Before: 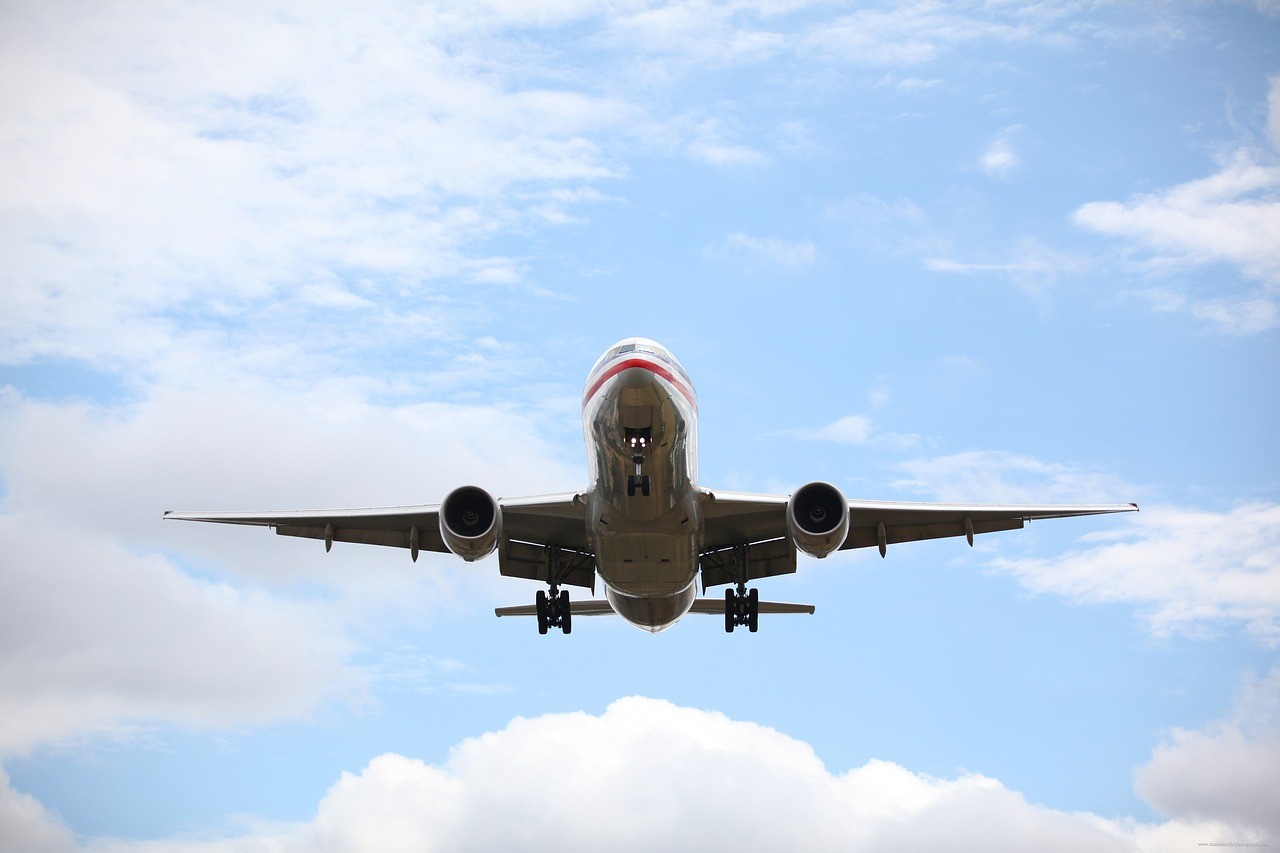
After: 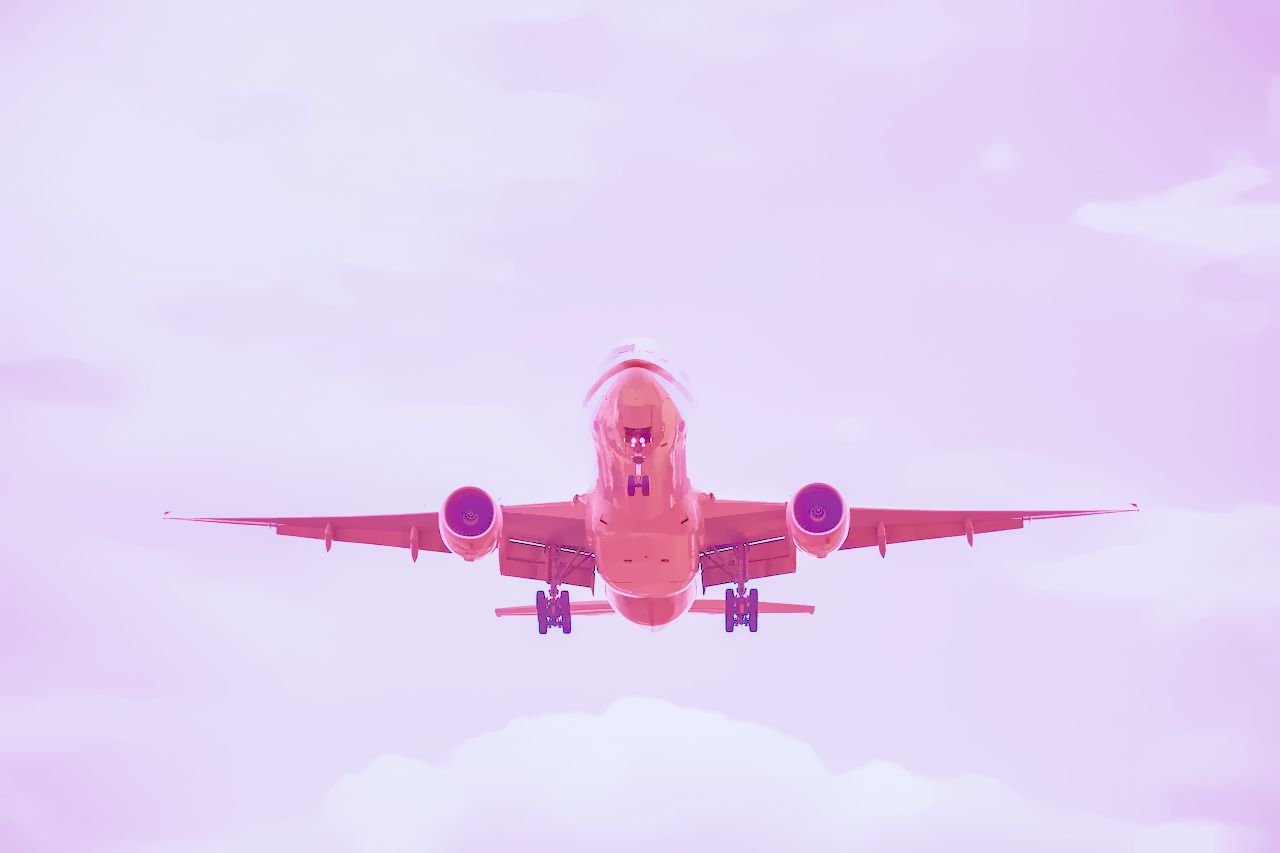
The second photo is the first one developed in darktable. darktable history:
local contrast: on, module defaults
color calibration: illuminant as shot in camera, x 0.358, y 0.373, temperature 4628.91 K
denoise (profiled): preserve shadows 1.52, scattering 0.002, a [-1, 0, 0], compensate highlight preservation false
haze removal: compatibility mode true, adaptive false
highlight reconstruction: on, module defaults
hot pixels: on, module defaults
lens correction: scale 1, crop 1, focal 16, aperture 5.6, distance 1000, camera "Canon EOS RP", lens "Canon RF 16mm F2.8 STM"
shadows and highlights: on, module defaults
white balance: red 2.229, blue 1.46
velvia: on, module defaults
filmic rgb: black relative exposure -4.38 EV, white relative exposure 4.56 EV, hardness 2.37, contrast 1.05
color balance rgb "Colors on Steroids": linear chroma grading › shadows 10%, linear chroma grading › highlights 10%, linear chroma grading › global chroma 15%, linear chroma grading › mid-tones 15%, perceptual saturation grading › global saturation 40%, perceptual saturation grading › highlights -25%, perceptual saturation grading › mid-tones 35%, perceptual saturation grading › shadows 35%, perceptual brilliance grading › global brilliance 11.29%, global vibrance 11.29%
exposure: black level correction 0, exposure 1.173 EV, compensate exposure bias true, compensate highlight preservation false
